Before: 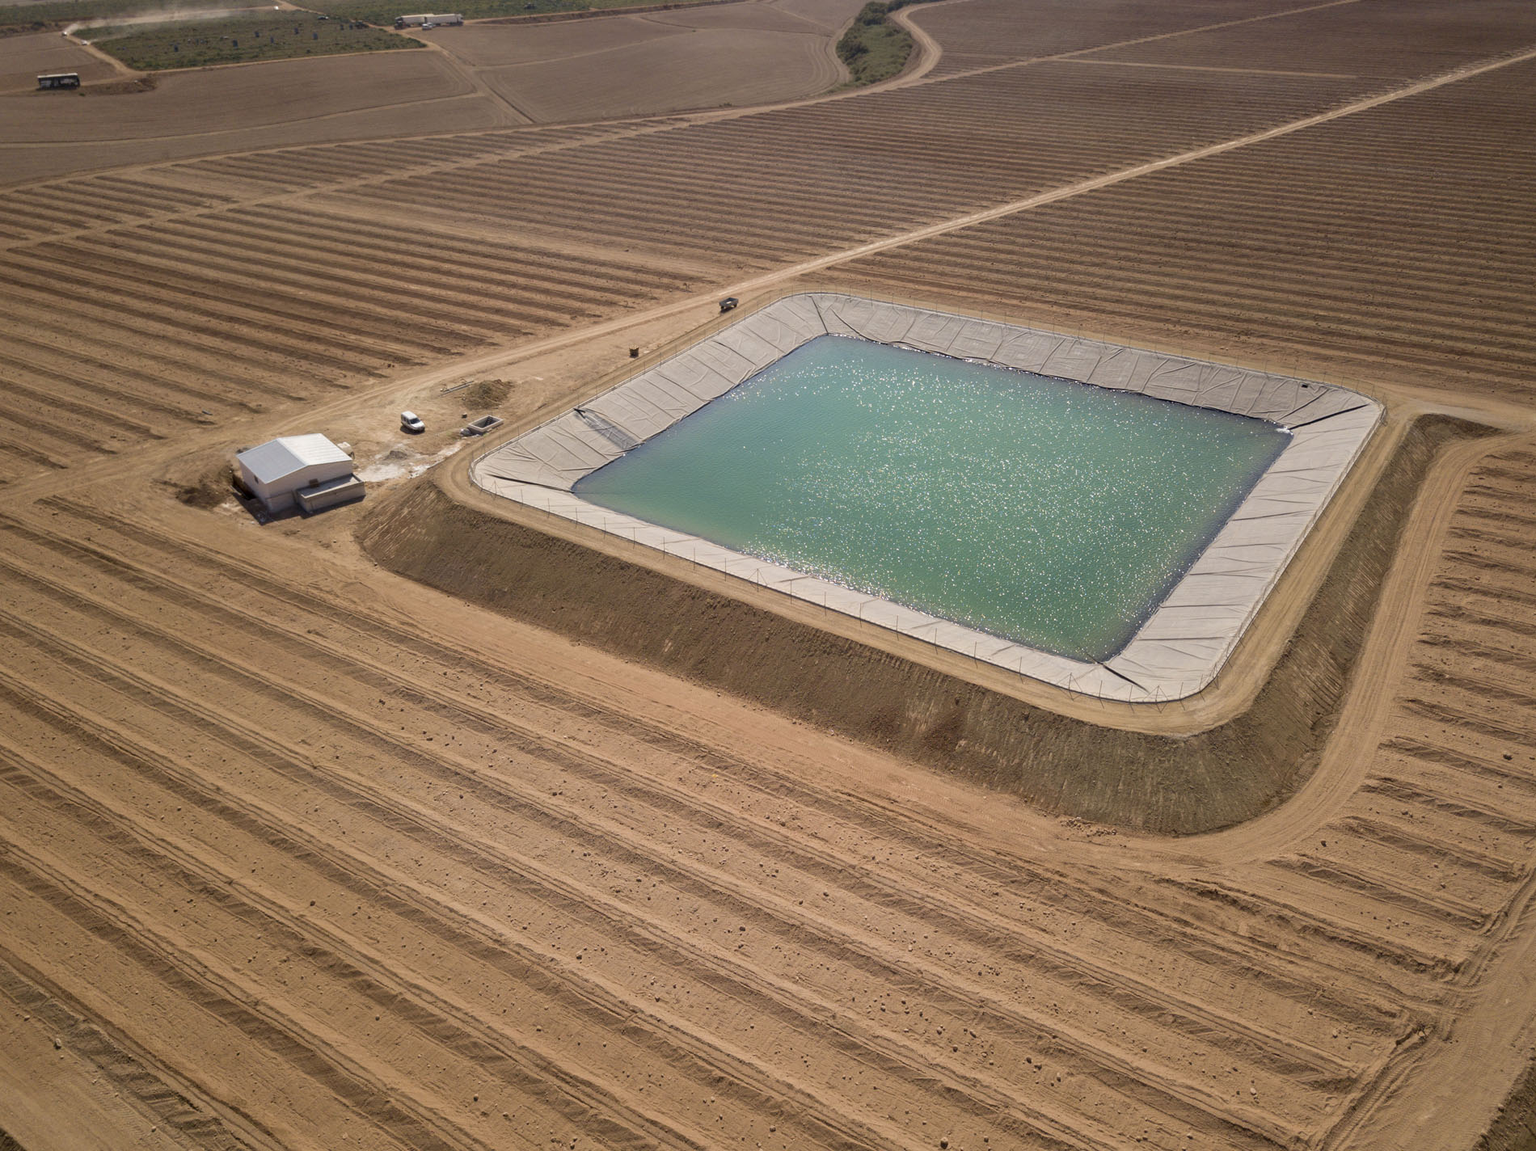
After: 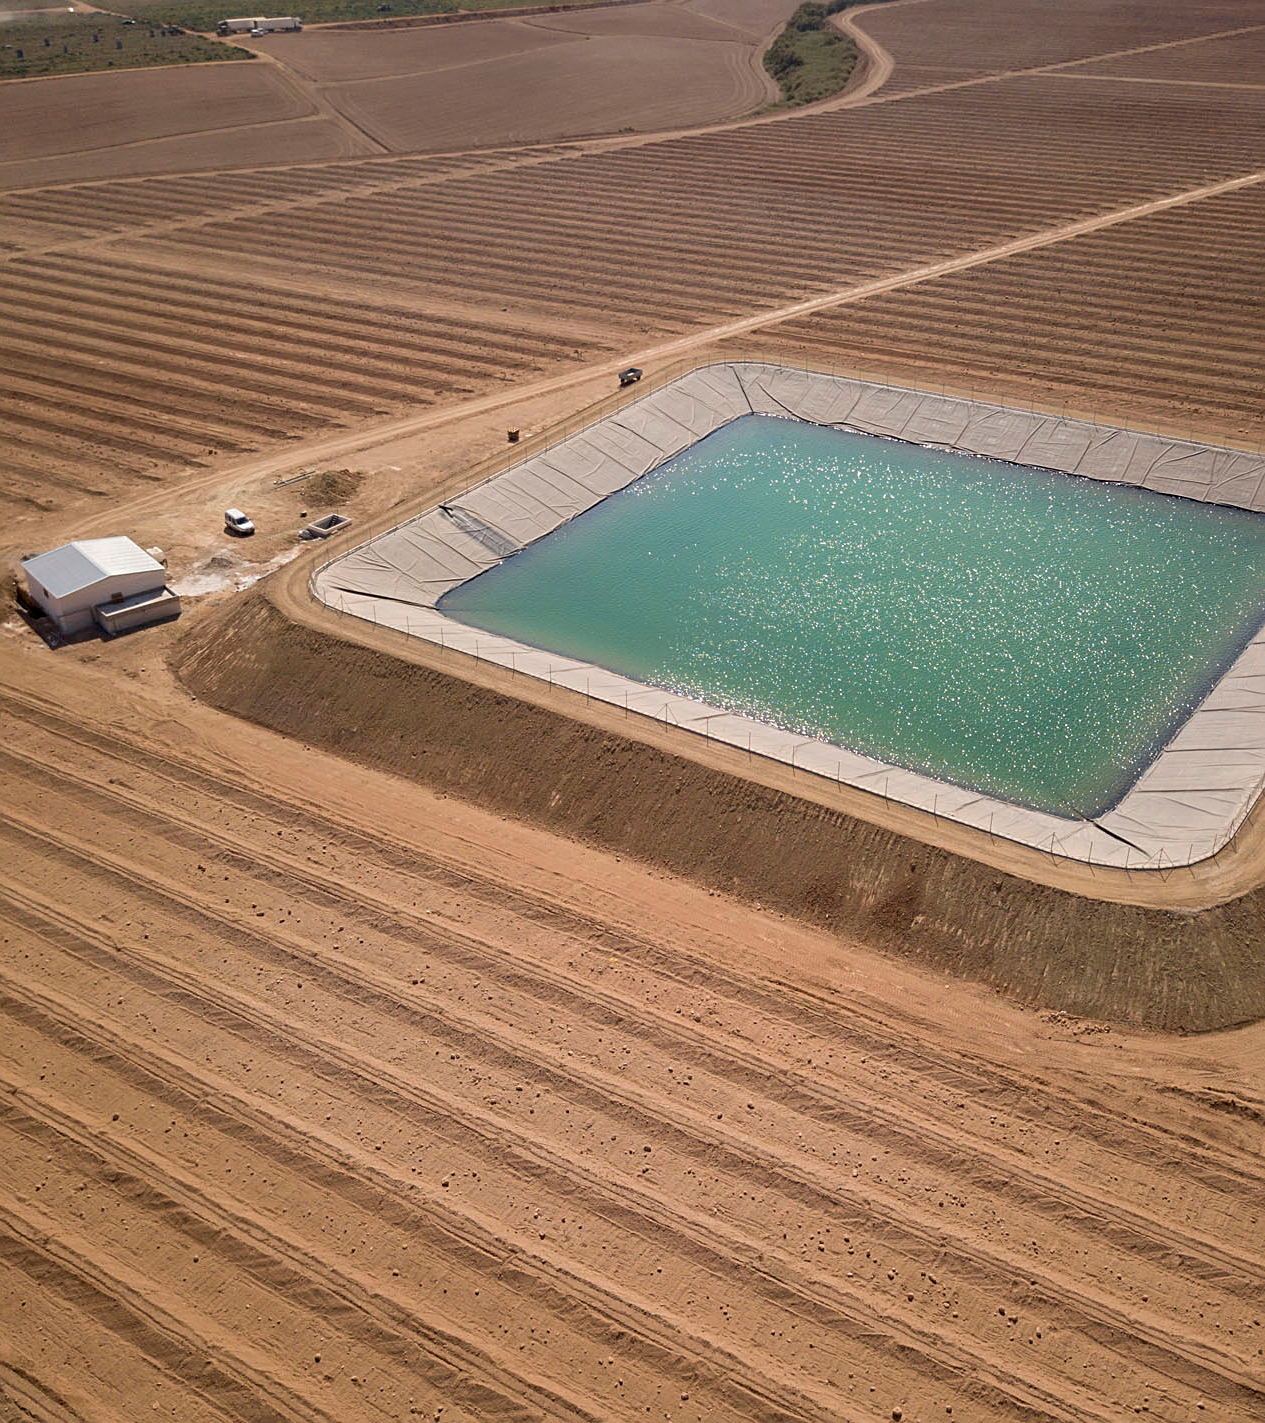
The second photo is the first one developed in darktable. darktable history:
sharpen: on, module defaults
crop and rotate: left 14.313%, right 19.09%
